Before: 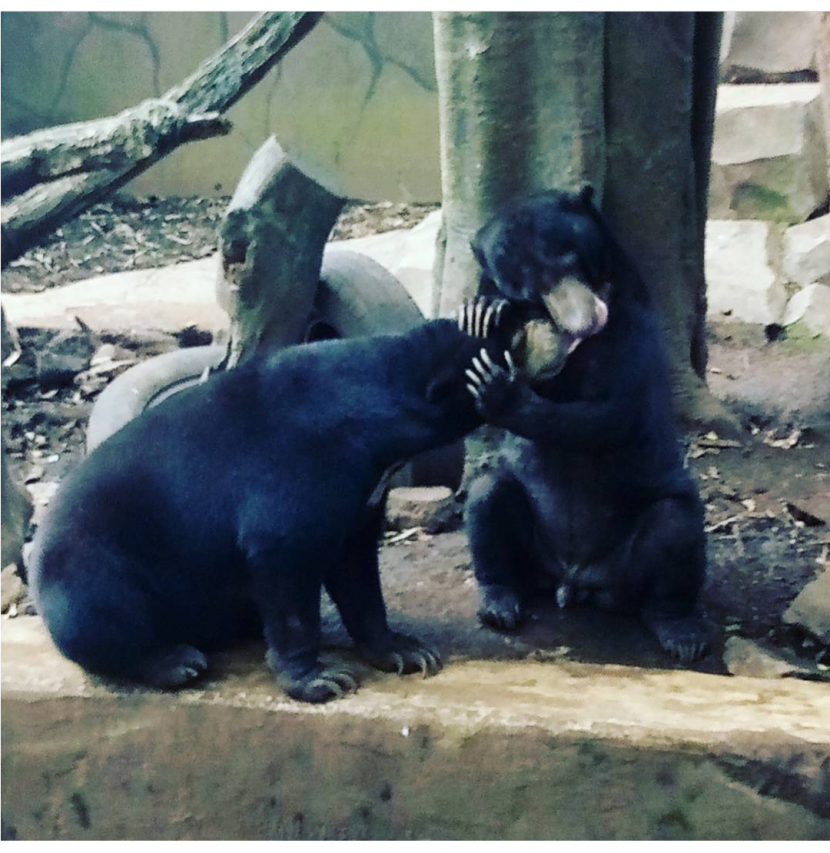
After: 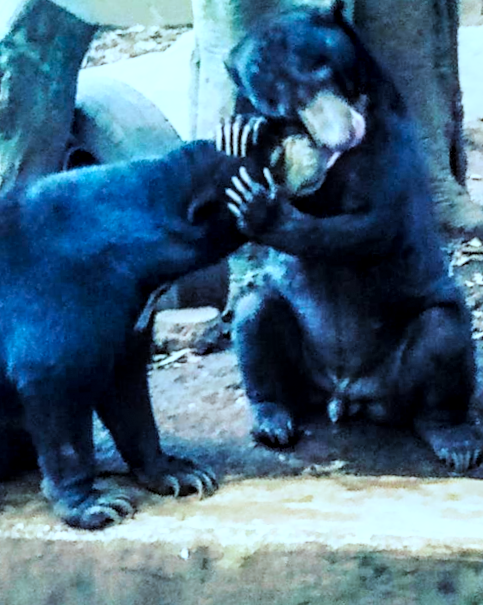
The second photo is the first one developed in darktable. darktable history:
rotate and perspective: rotation -3°, crop left 0.031, crop right 0.968, crop top 0.07, crop bottom 0.93
color correction: highlights a* -9.73, highlights b* -21.22
levels: levels [0, 0.476, 0.951]
filmic rgb: black relative exposure -7.92 EV, white relative exposure 4.13 EV, threshold 3 EV, hardness 4.02, latitude 51.22%, contrast 1.013, shadows ↔ highlights balance 5.35%, color science v5 (2021), contrast in shadows safe, contrast in highlights safe, enable highlight reconstruction true
local contrast: highlights 20%, detail 150%
contrast brightness saturation: contrast 0.03, brightness 0.06, saturation 0.13
exposure: black level correction 0, exposure 1 EV, compensate exposure bias true, compensate highlight preservation false
crop and rotate: left 28.256%, top 17.734%, right 12.656%, bottom 3.573%
